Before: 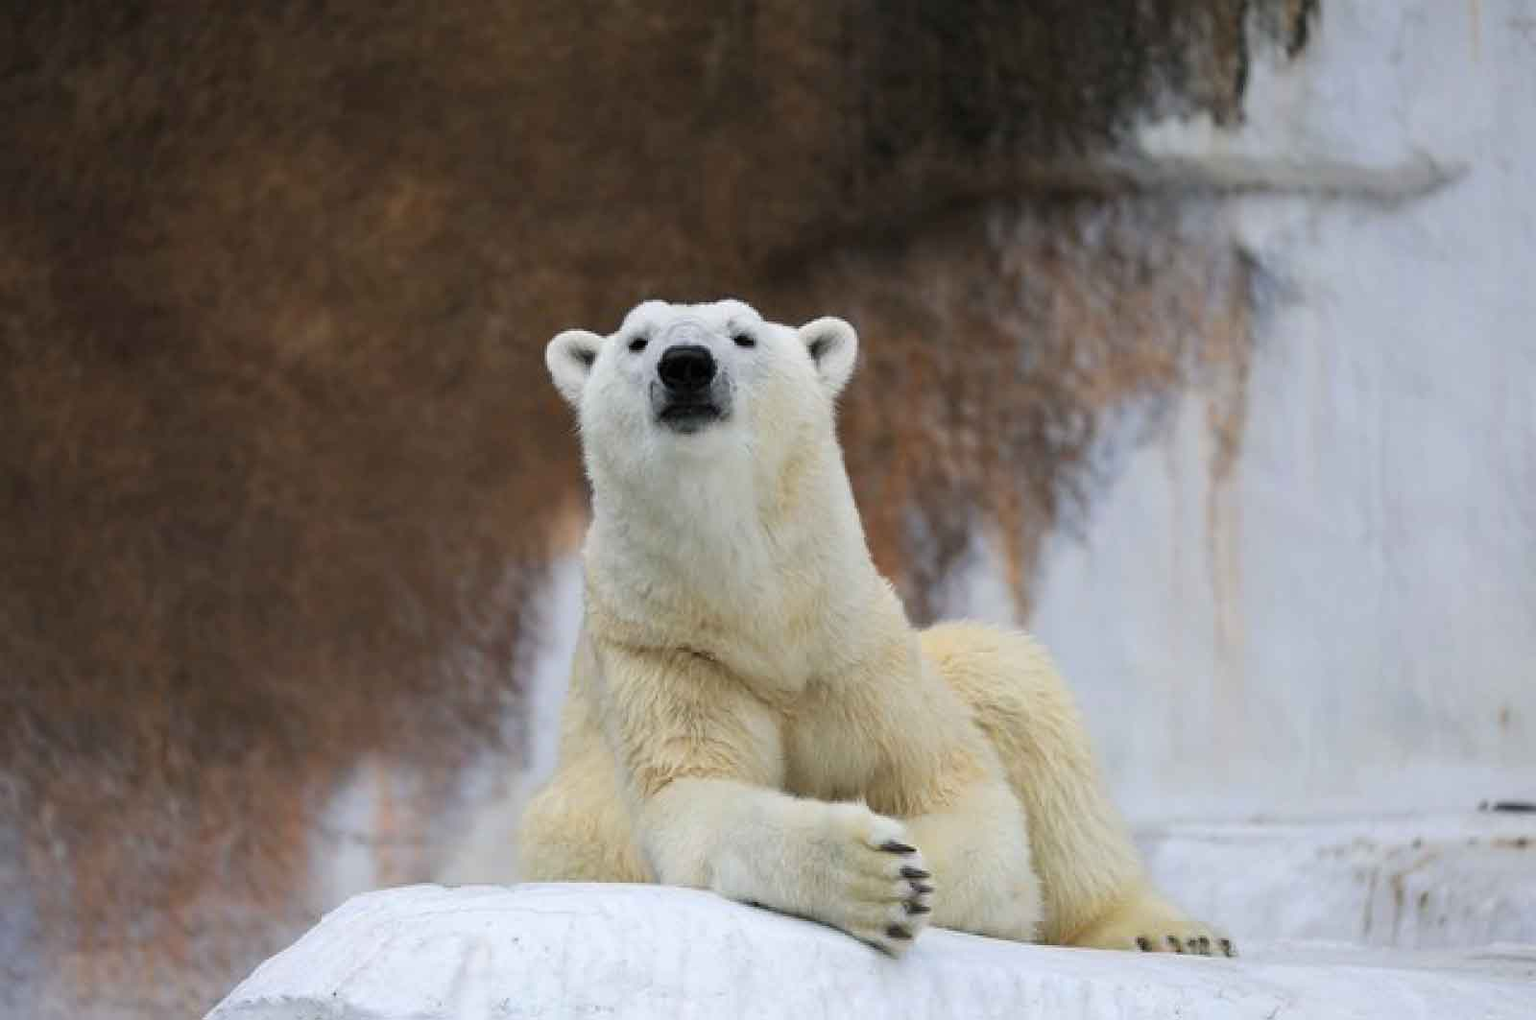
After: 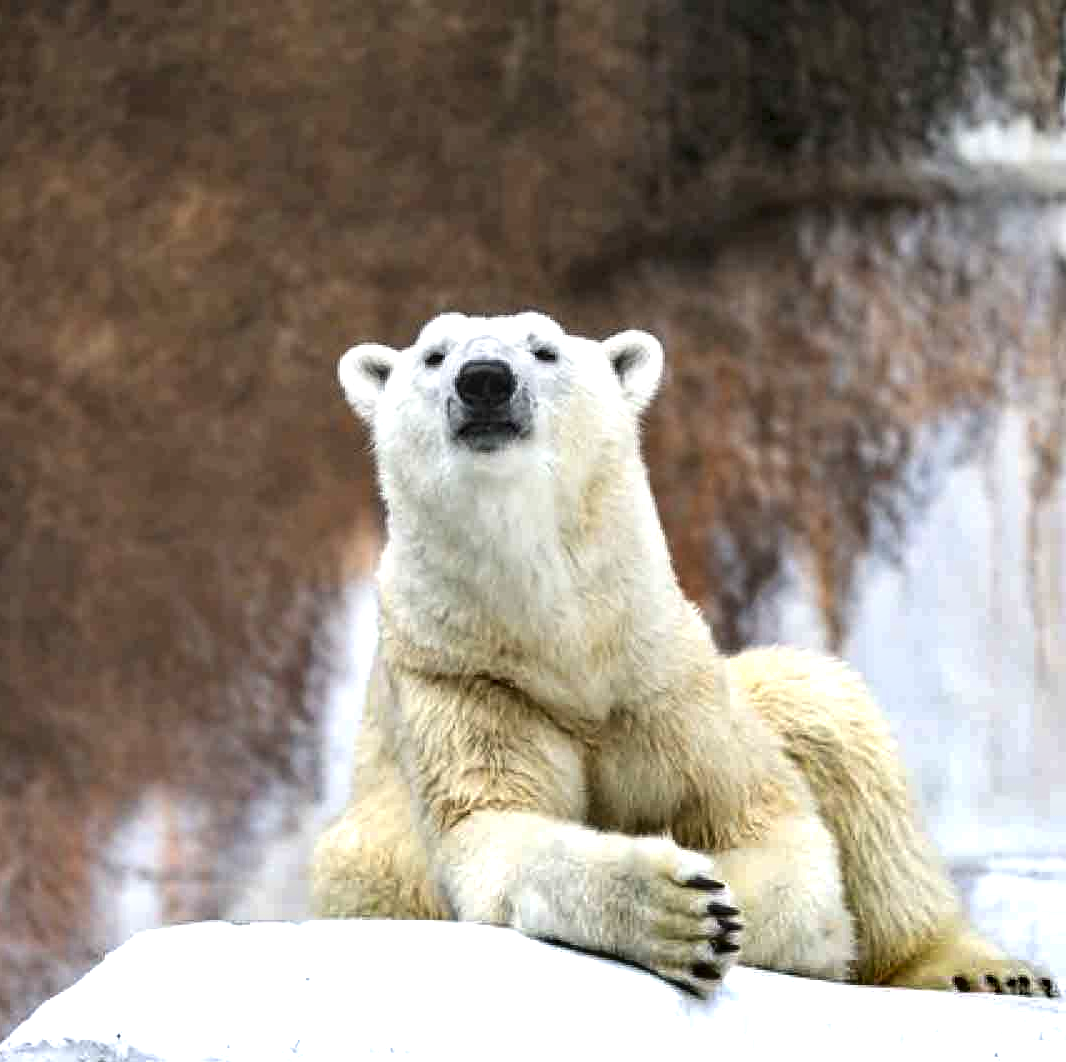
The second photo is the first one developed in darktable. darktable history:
local contrast: detail 150%
crop and rotate: left 14.385%, right 18.948%
exposure: black level correction 0, exposure 0.7 EV, compensate exposure bias true, compensate highlight preservation false
shadows and highlights: shadows 25, highlights -48, soften with gaussian
